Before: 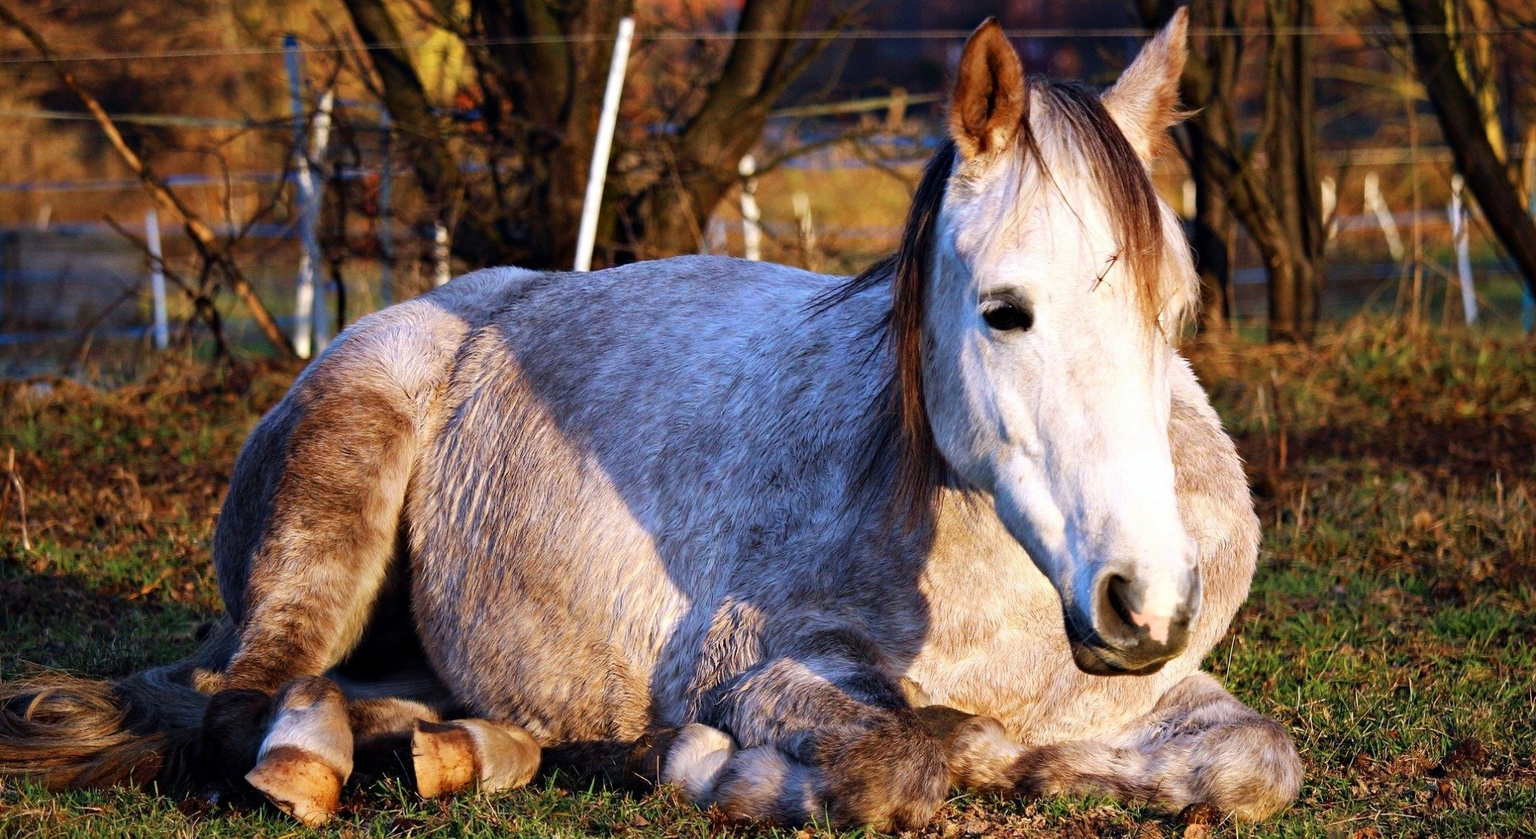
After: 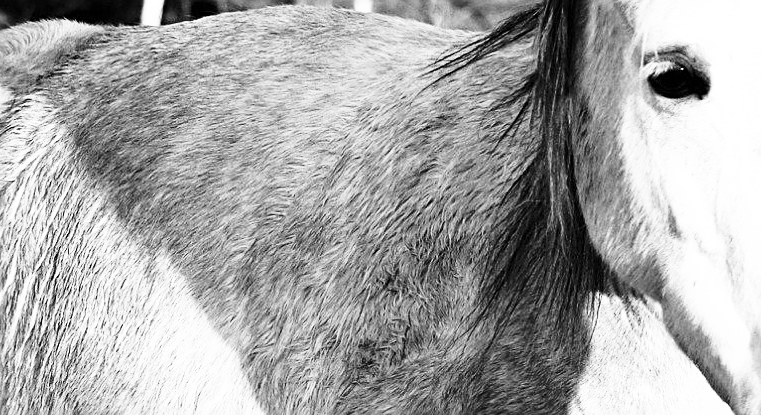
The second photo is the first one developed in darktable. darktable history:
sharpen: on, module defaults
crop: left 30%, top 30%, right 30%, bottom 30%
monochrome: on, module defaults
exposure: compensate highlight preservation false
white balance: red 1.188, blue 1.11
color correction: highlights a* -2.24, highlights b* -18.1
base curve: curves: ch0 [(0, 0) (0.026, 0.03) (0.109, 0.232) (0.351, 0.748) (0.669, 0.968) (1, 1)], preserve colors none
